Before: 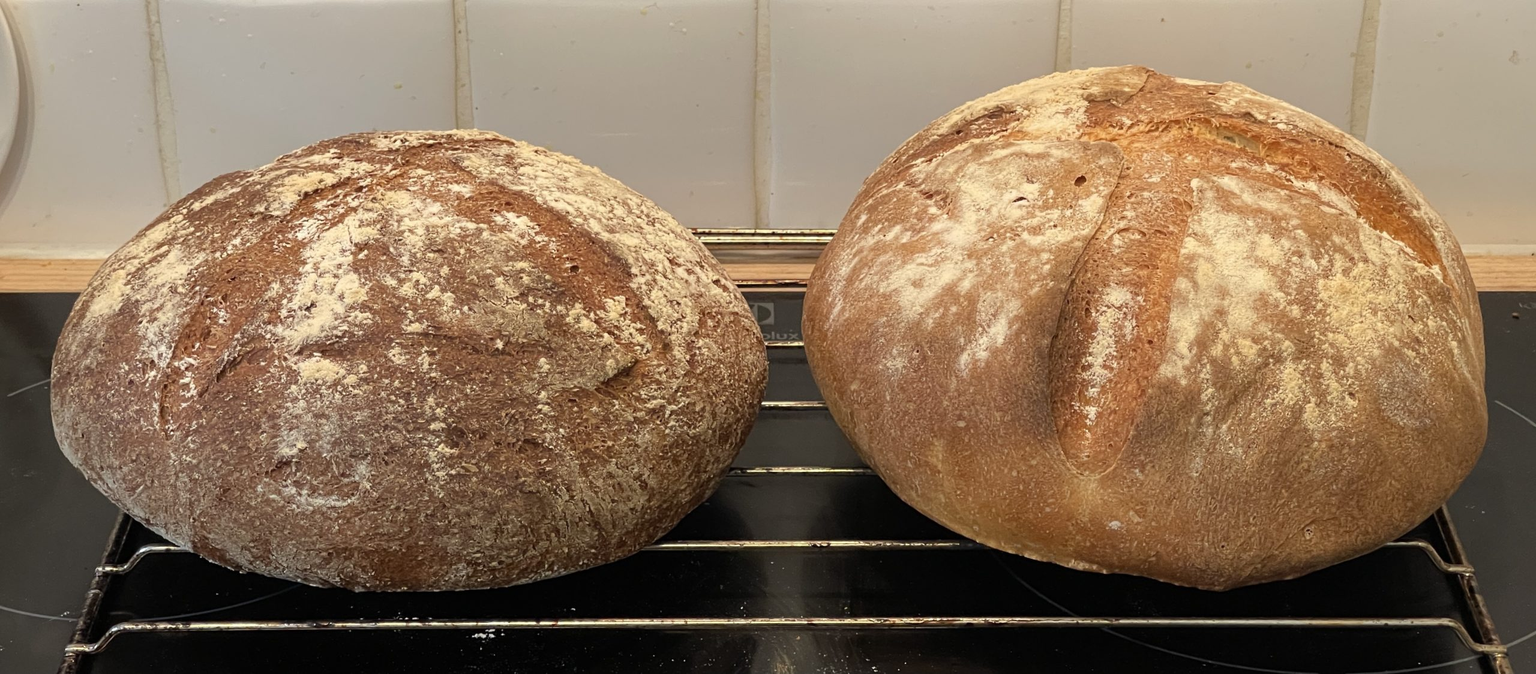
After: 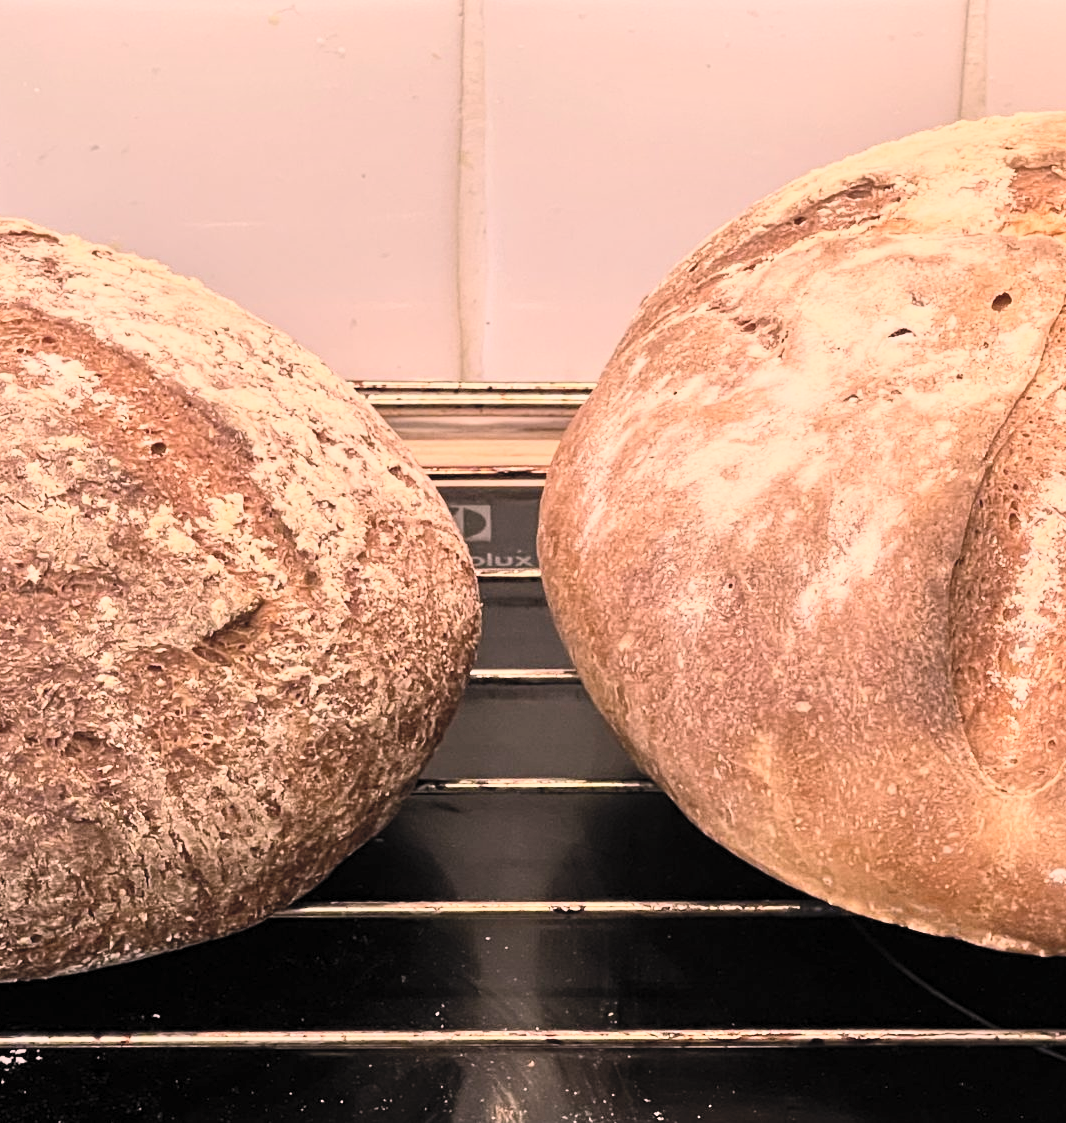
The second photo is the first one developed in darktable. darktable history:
exposure: exposure 0.367 EV, compensate highlight preservation false
crop: left 31.229%, right 27.105%
tone equalizer: -8 EV -0.002 EV, -7 EV 0.005 EV, -6 EV -0.008 EV, -5 EV 0.007 EV, -4 EV -0.042 EV, -3 EV -0.233 EV, -2 EV -0.662 EV, -1 EV -0.983 EV, +0 EV -0.969 EV, smoothing diameter 2%, edges refinement/feathering 20, mask exposure compensation -1.57 EV, filter diffusion 5
color correction: highlights a* 14.52, highlights b* 4.84
contrast brightness saturation: contrast 0.43, brightness 0.56, saturation -0.19
filmic rgb: black relative exposure -12.8 EV, white relative exposure 2.8 EV, threshold 3 EV, target black luminance 0%, hardness 8.54, latitude 70.41%, contrast 1.133, shadows ↔ highlights balance -0.395%, color science v4 (2020), enable highlight reconstruction true
